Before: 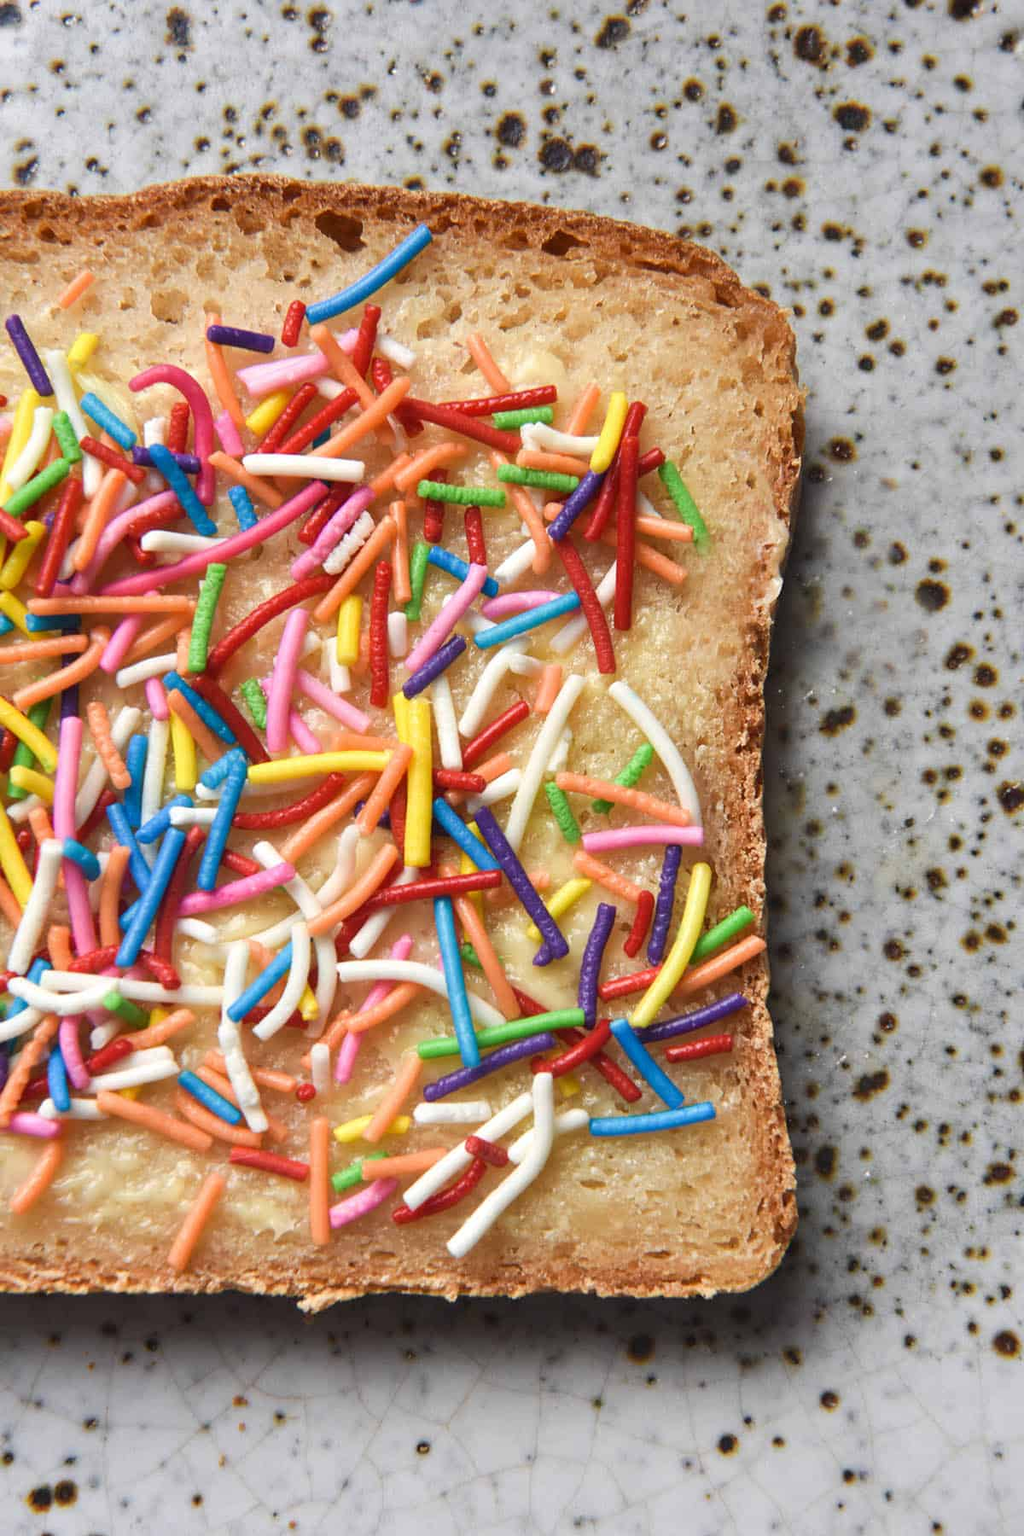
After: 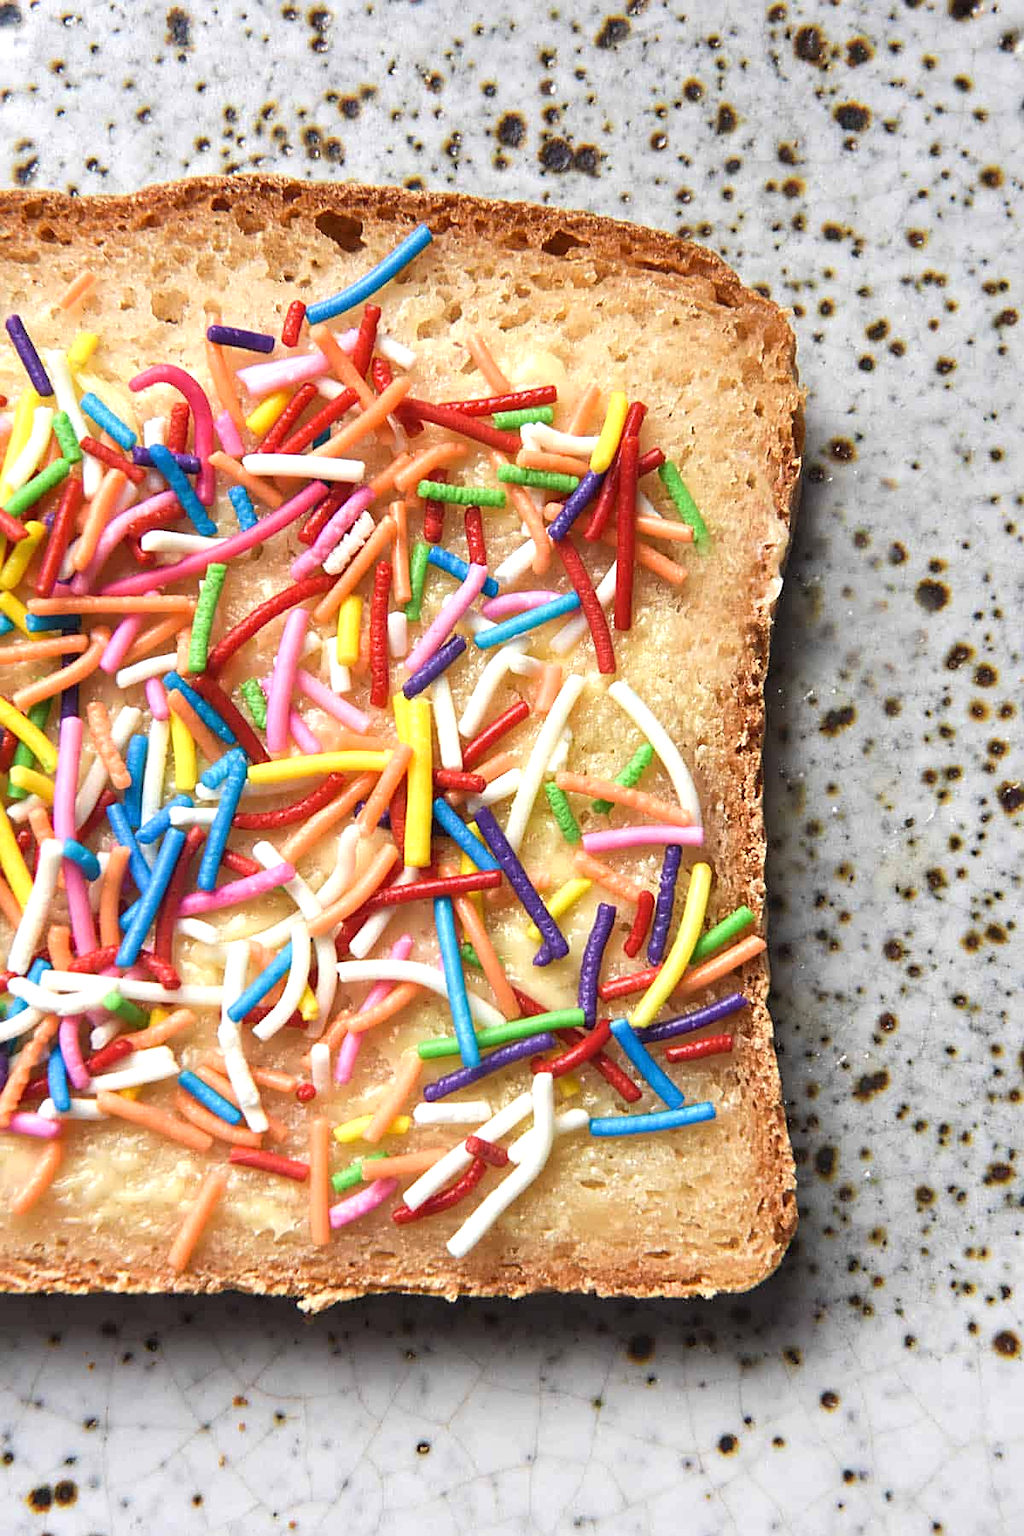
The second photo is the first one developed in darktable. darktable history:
sharpen: on, module defaults
tone equalizer: -8 EV -0.416 EV, -7 EV -0.413 EV, -6 EV -0.295 EV, -5 EV -0.228 EV, -3 EV 0.227 EV, -2 EV 0.356 EV, -1 EV 0.411 EV, +0 EV 0.423 EV
